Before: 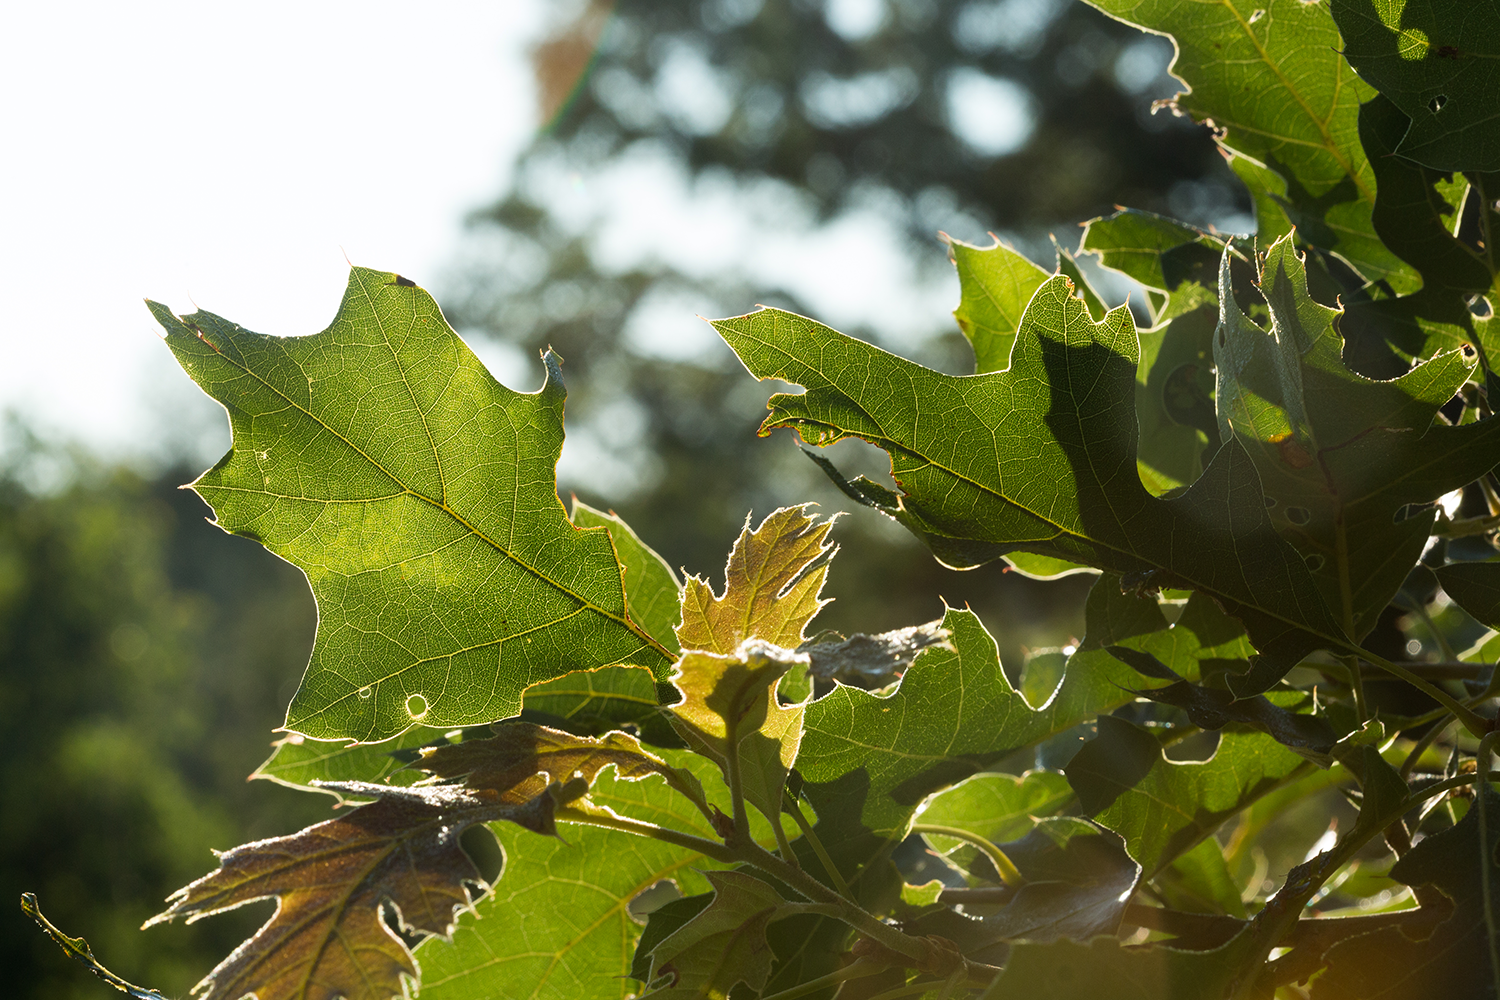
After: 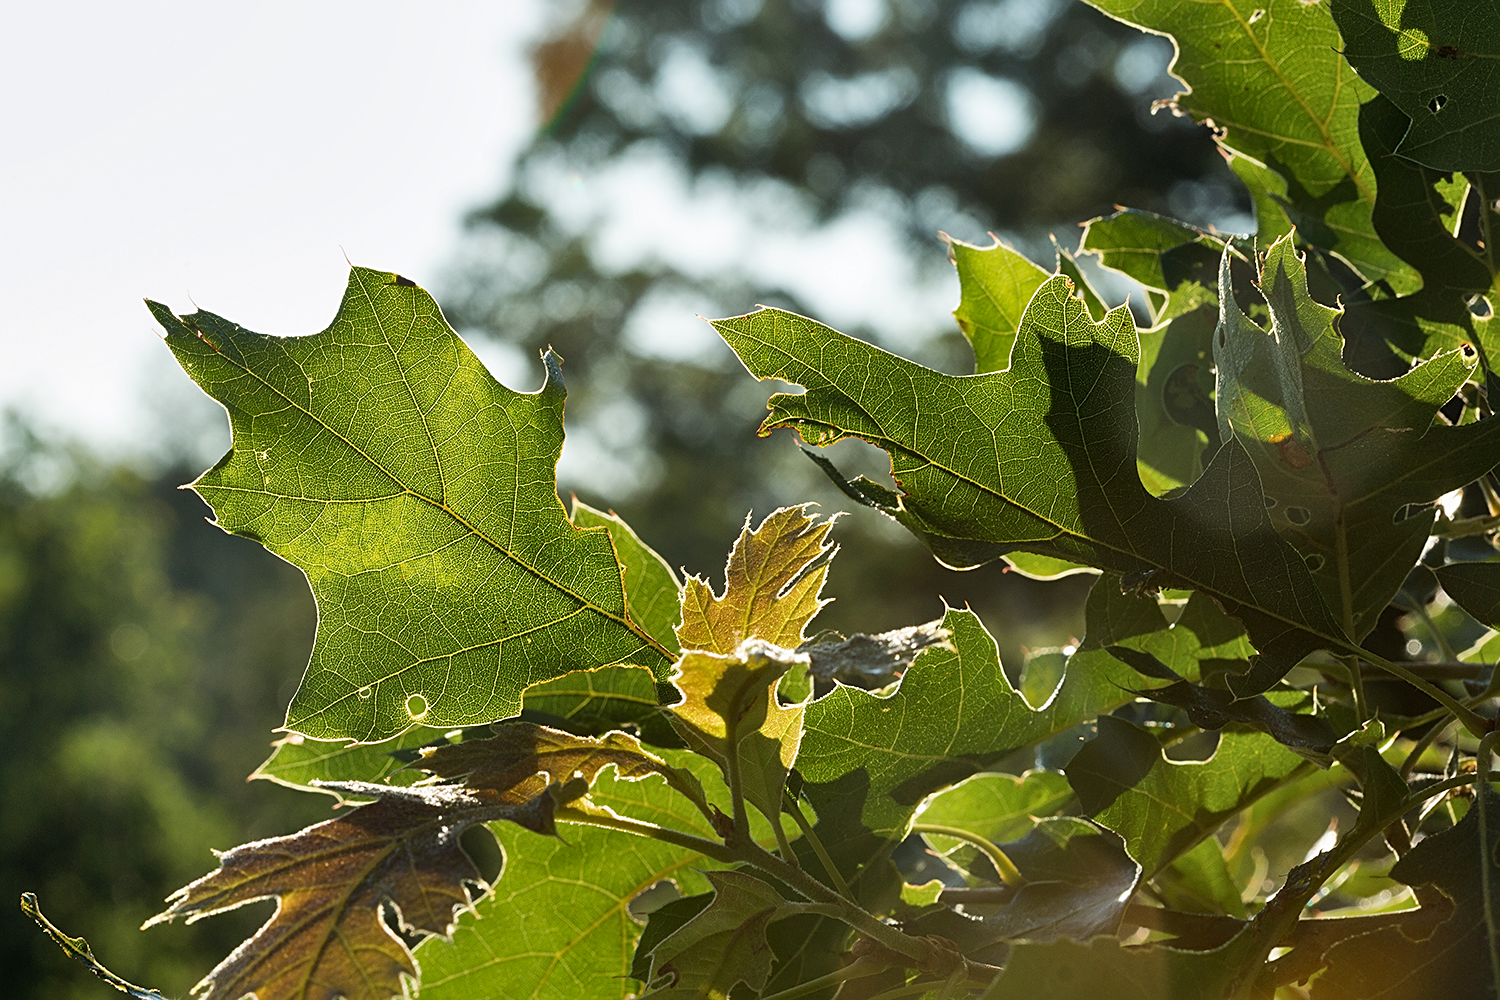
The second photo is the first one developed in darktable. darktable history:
local contrast: mode bilateral grid, contrast 20, coarseness 49, detail 119%, midtone range 0.2
shadows and highlights: shadows 43.61, white point adjustment -1.57, soften with gaussian
sharpen: on, module defaults
